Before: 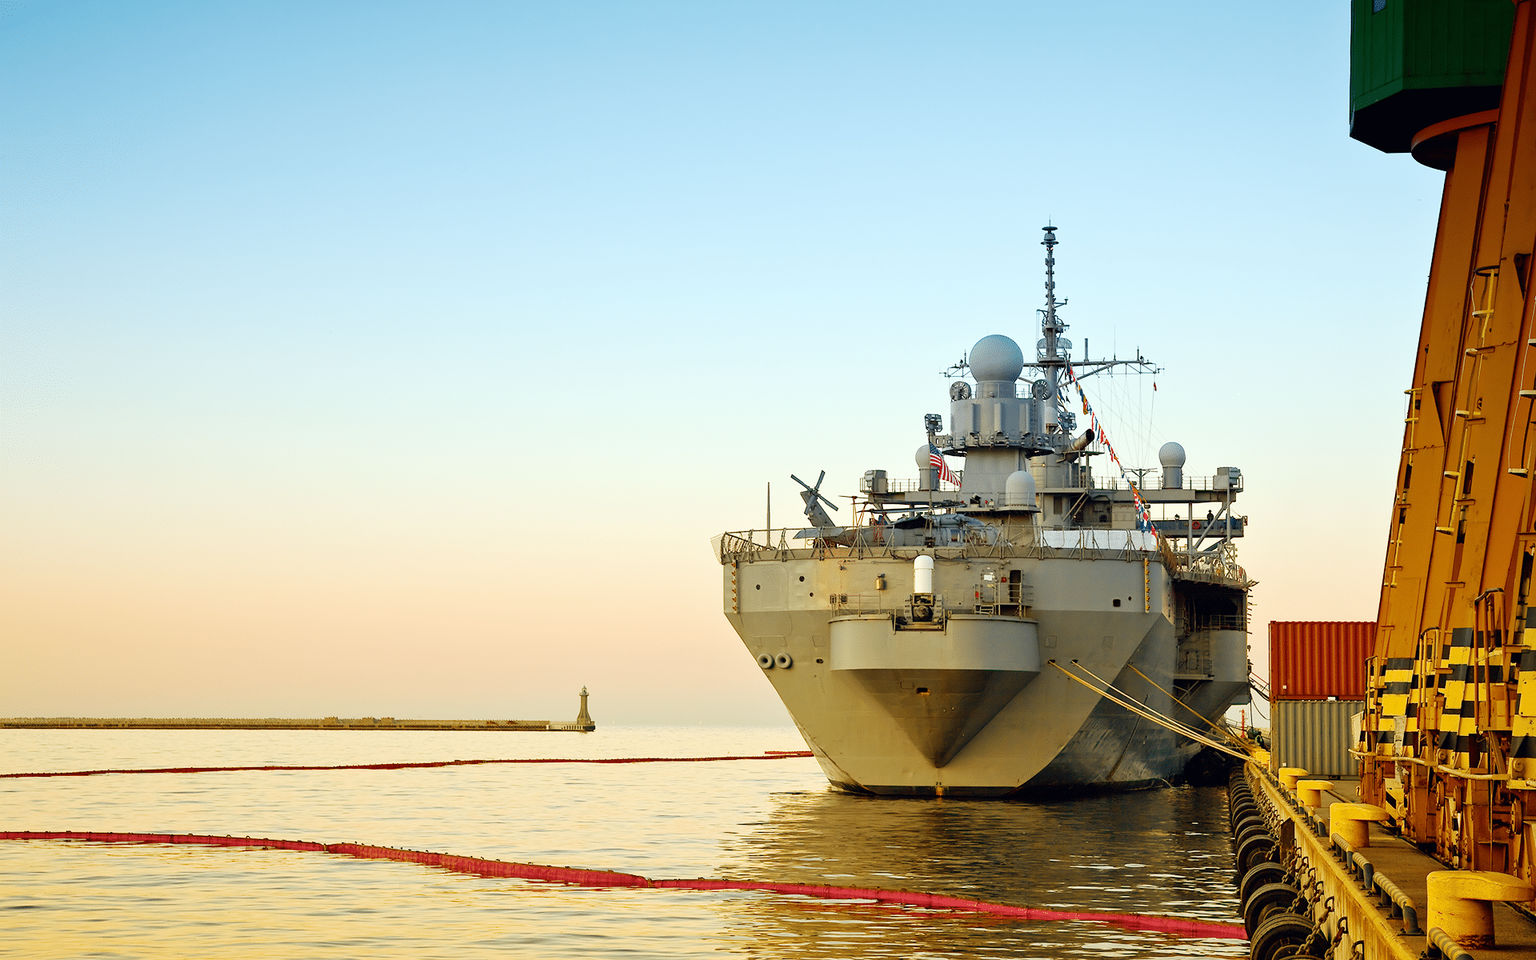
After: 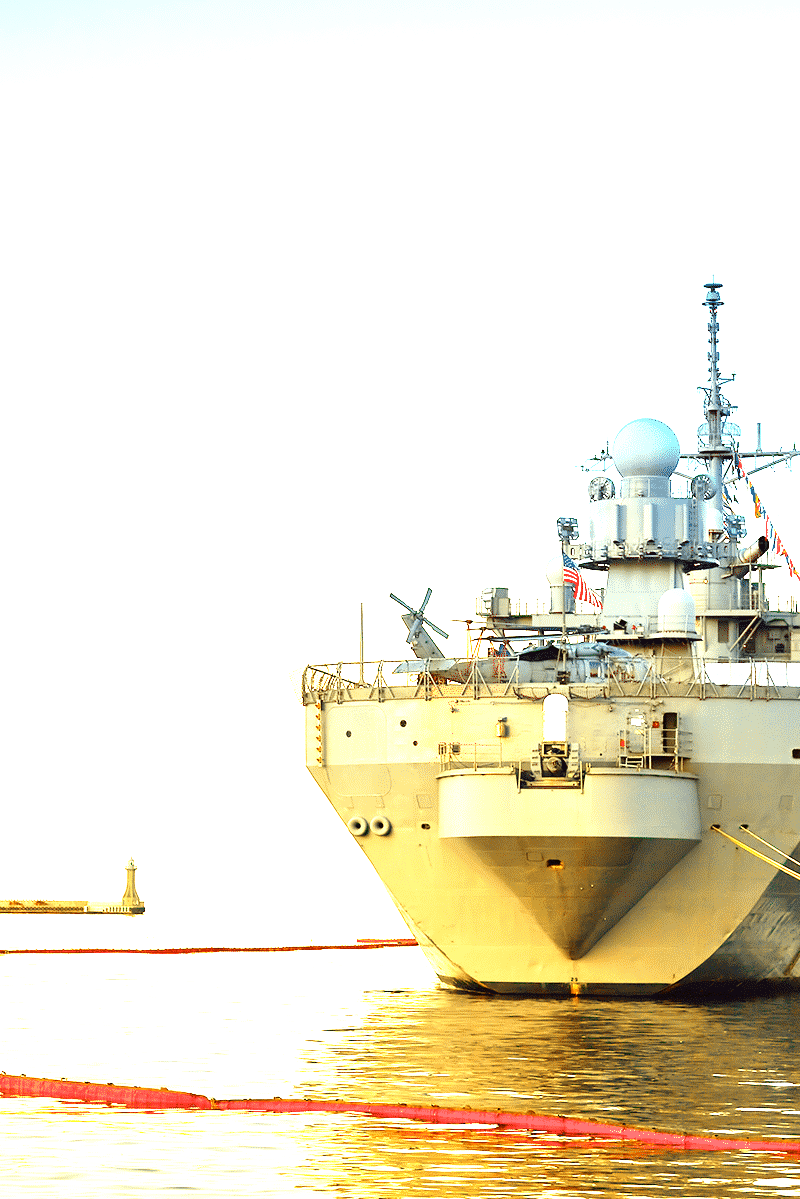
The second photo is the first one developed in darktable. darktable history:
color balance: lift [1.004, 1.002, 1.002, 0.998], gamma [1, 1.007, 1.002, 0.993], gain [1, 0.977, 1.013, 1.023], contrast -3.64%
crop: left 31.229%, right 27.105%
exposure: black level correction 0.001, exposure 1.719 EV, compensate exposure bias true, compensate highlight preservation false
